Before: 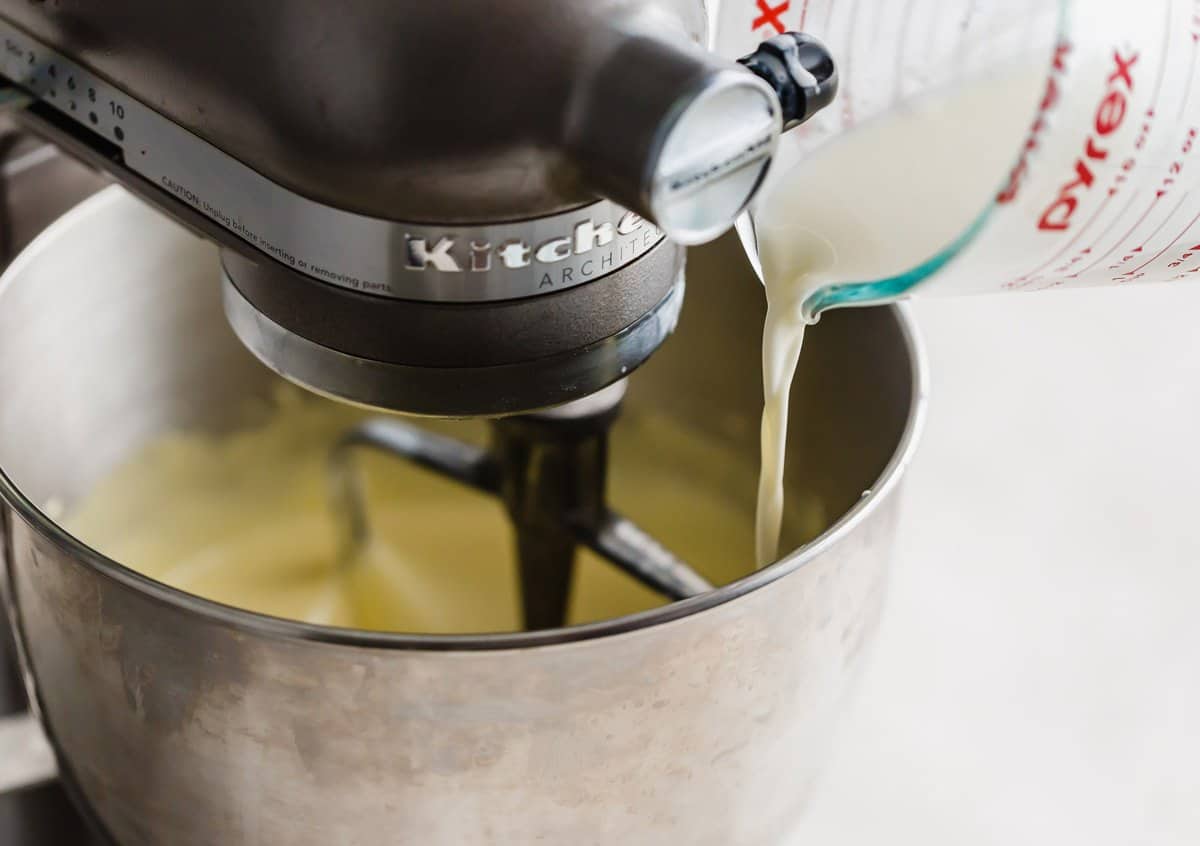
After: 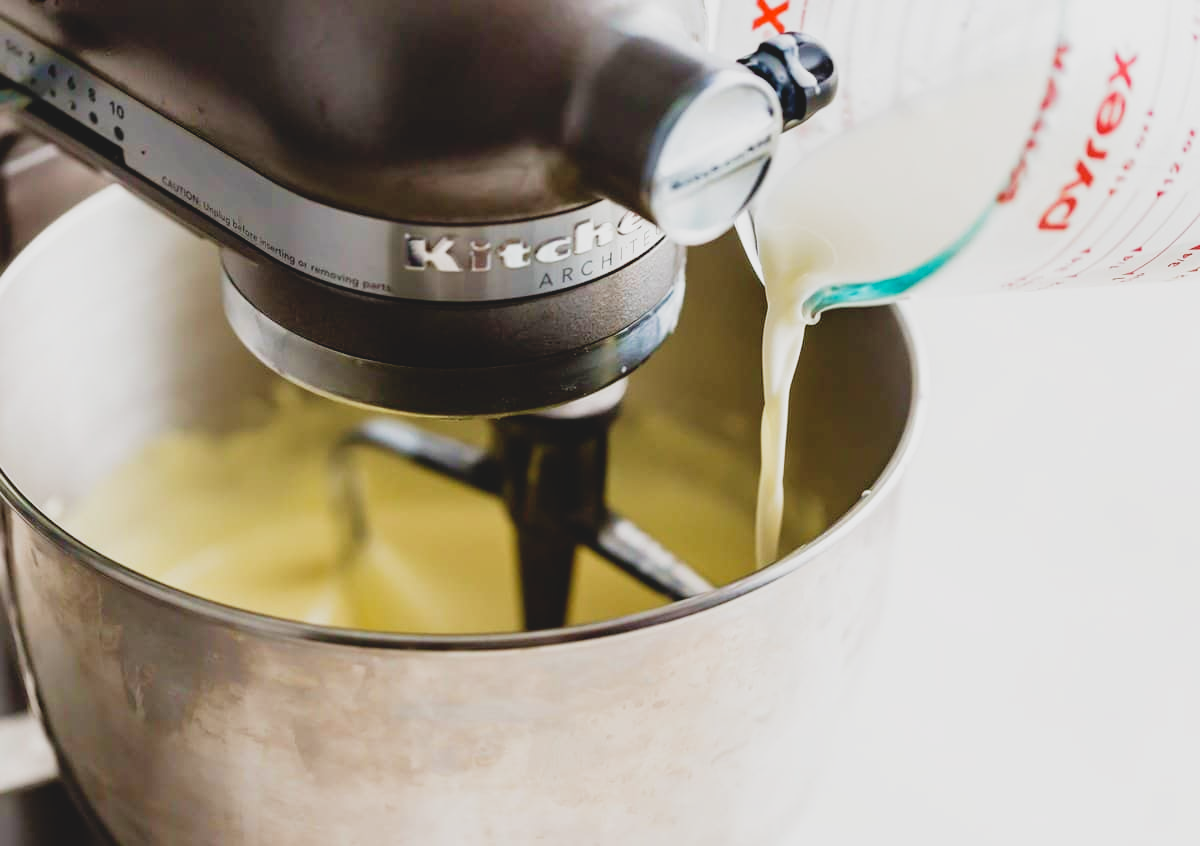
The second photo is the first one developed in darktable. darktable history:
velvia: on, module defaults
contrast brightness saturation: contrast -0.15, brightness 0.05, saturation -0.12
filmic rgb: middle gray luminance 12.74%, black relative exposure -10.13 EV, white relative exposure 3.47 EV, threshold 6 EV, target black luminance 0%, hardness 5.74, latitude 44.69%, contrast 1.221, highlights saturation mix 5%, shadows ↔ highlights balance 26.78%, add noise in highlights 0, preserve chrominance no, color science v3 (2019), use custom middle-gray values true, iterations of high-quality reconstruction 0, contrast in highlights soft, enable highlight reconstruction true
